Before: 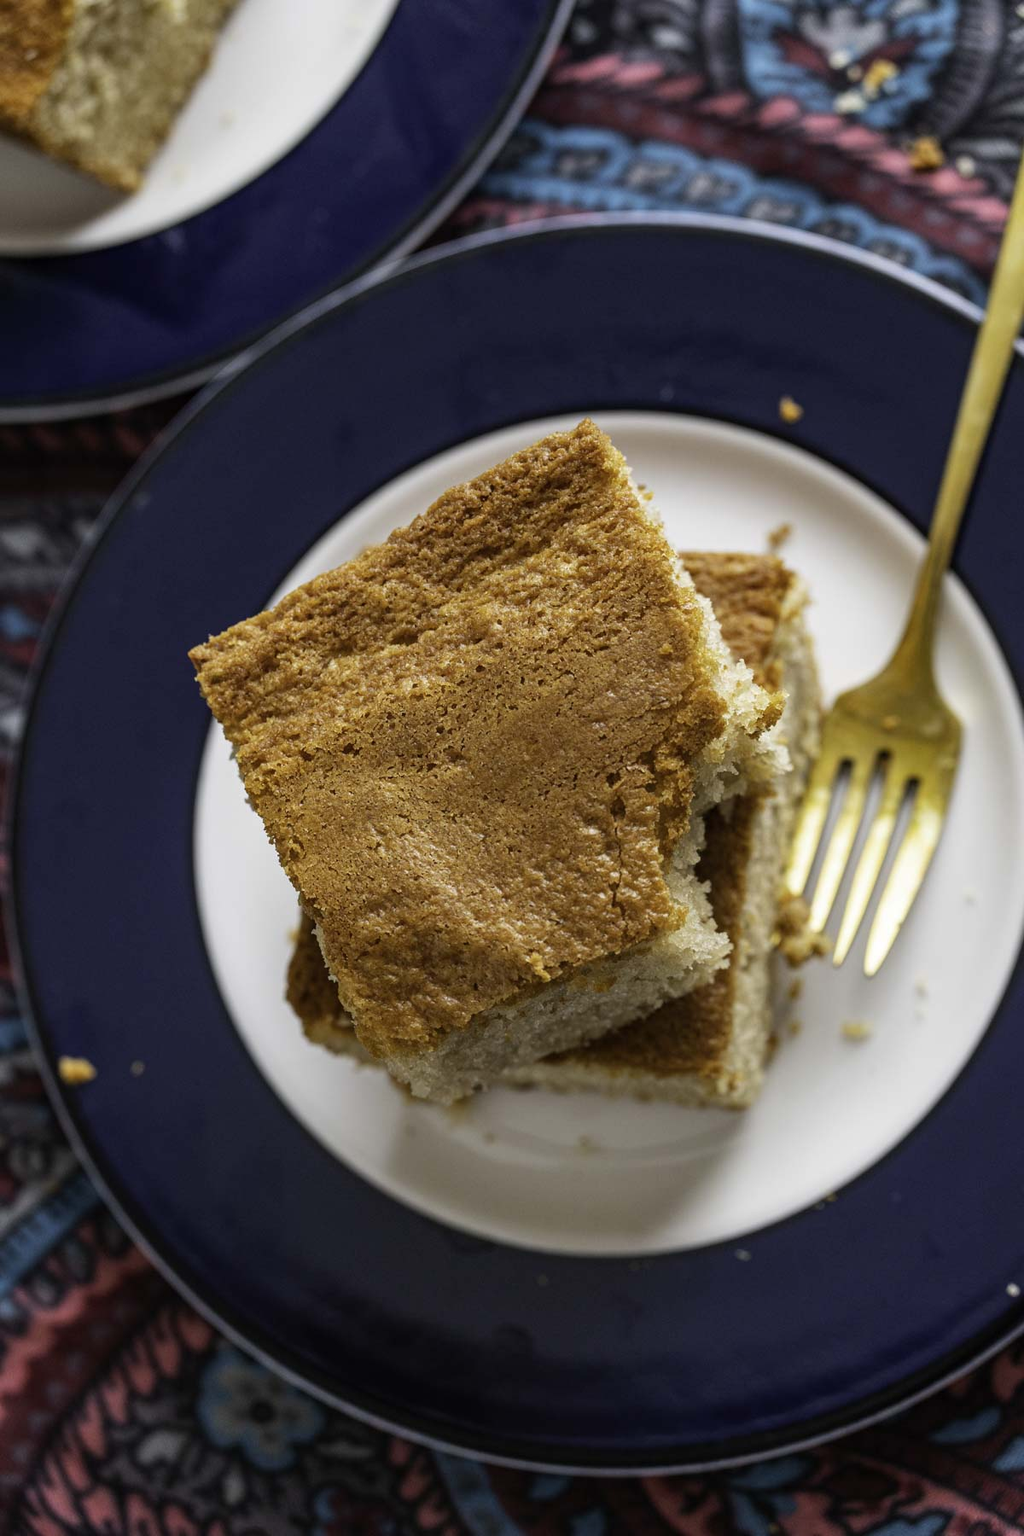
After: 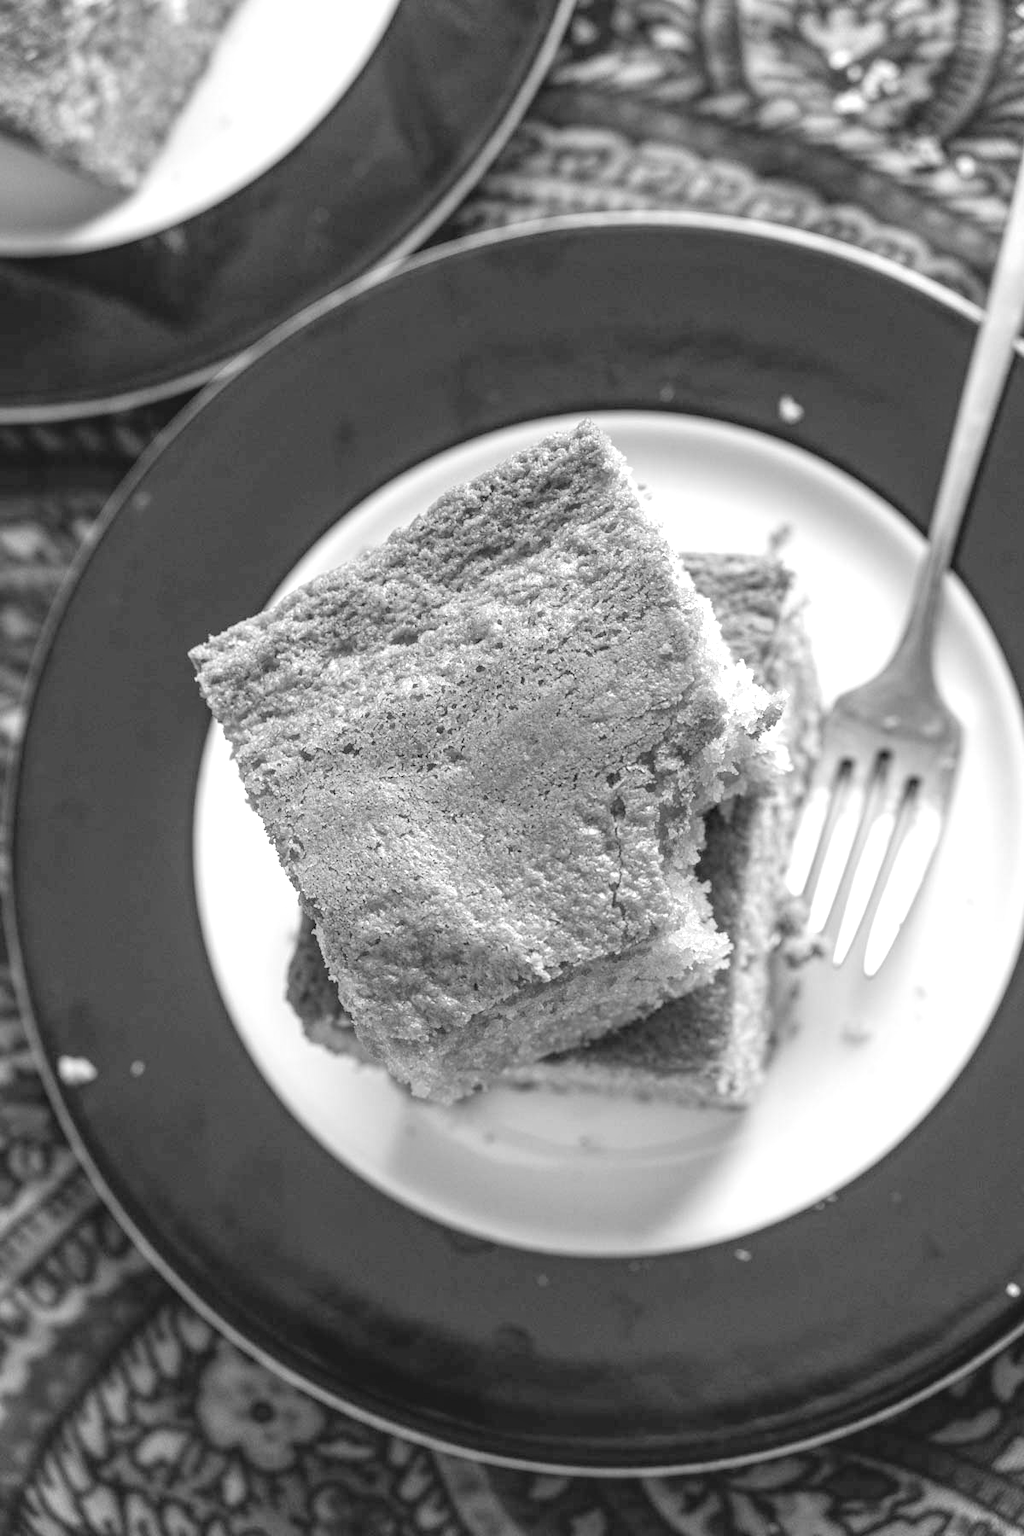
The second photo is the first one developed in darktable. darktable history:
contrast brightness saturation: contrast -0.15, brightness 0.05, saturation -0.12
local contrast: on, module defaults
monochrome: on, module defaults
exposure: black level correction 0, exposure 0.877 EV, compensate exposure bias true, compensate highlight preservation false
